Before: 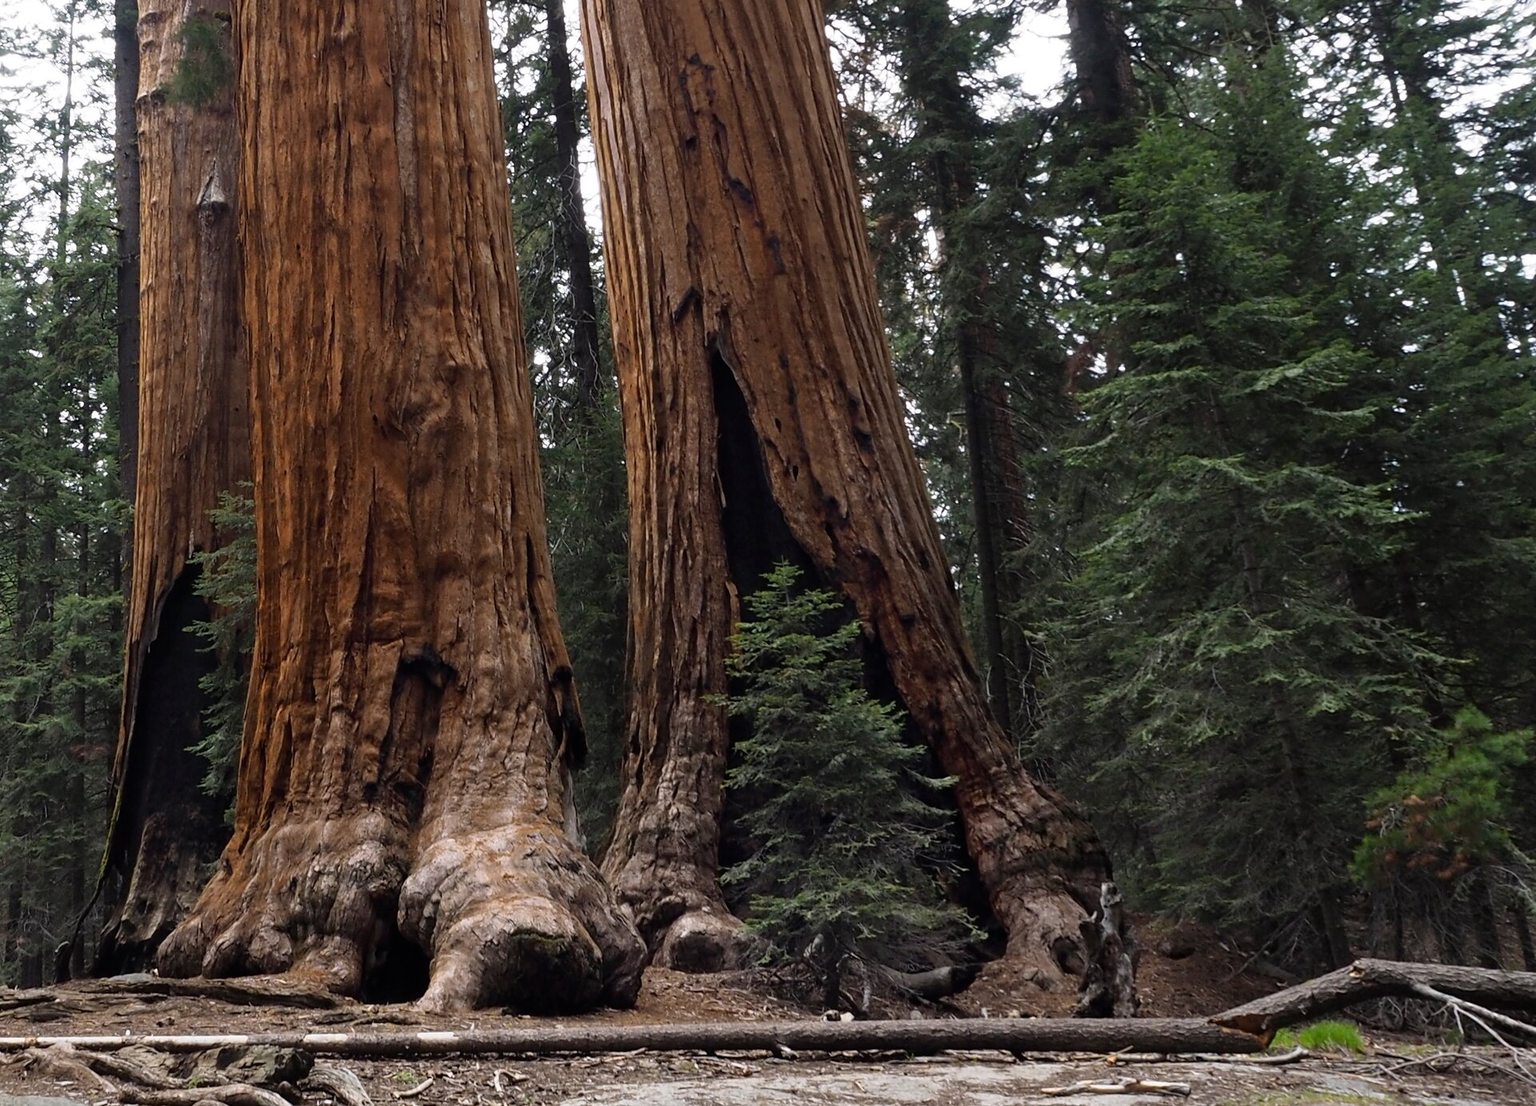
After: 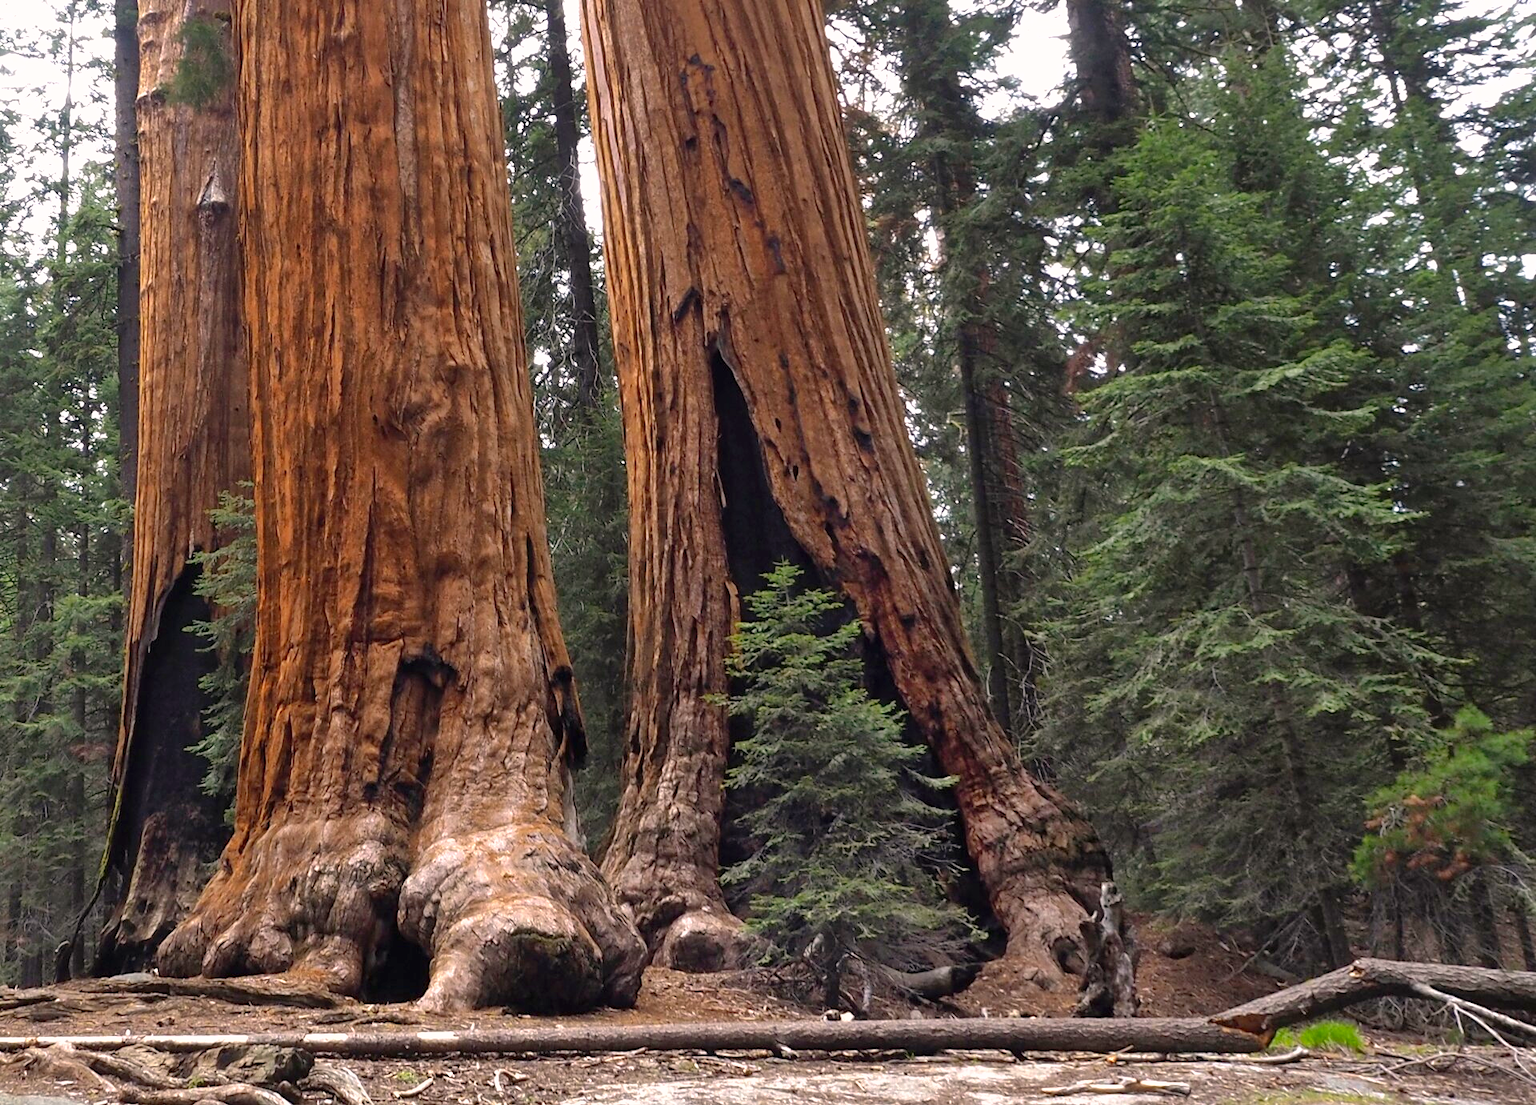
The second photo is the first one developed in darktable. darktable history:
exposure: black level correction 0, exposure 0.695 EV, compensate exposure bias true, compensate highlight preservation false
color zones: curves: ch0 [(0, 0.5) (0.143, 0.5) (0.286, 0.5) (0.429, 0.5) (0.571, 0.5) (0.714, 0.476) (0.857, 0.5) (1, 0.5)]; ch2 [(0, 0.5) (0.143, 0.5) (0.286, 0.5) (0.429, 0.5) (0.571, 0.5) (0.714, 0.487) (0.857, 0.5) (1, 0.5)], mix -120.44%
shadows and highlights: on, module defaults
color correction: highlights a* 3.44, highlights b* 2.11, saturation 1.17
